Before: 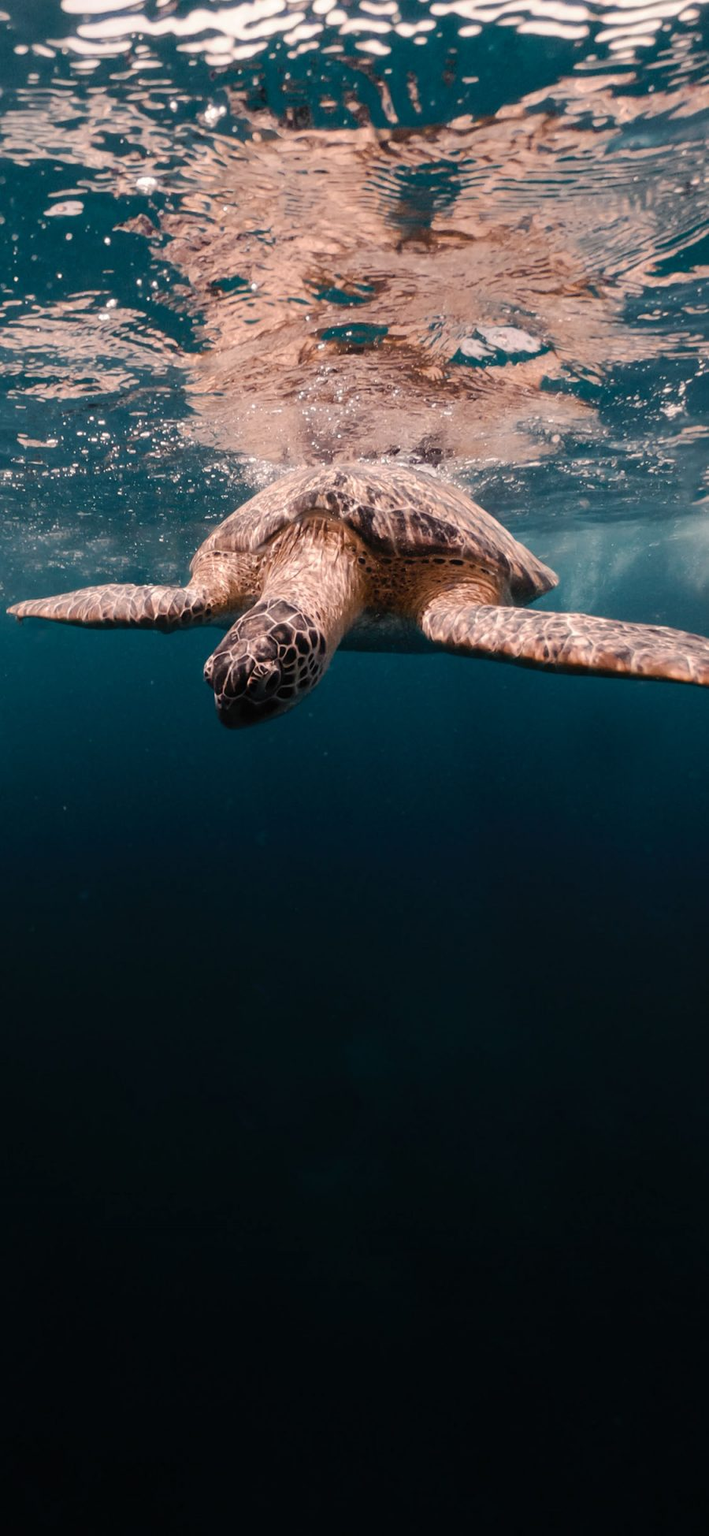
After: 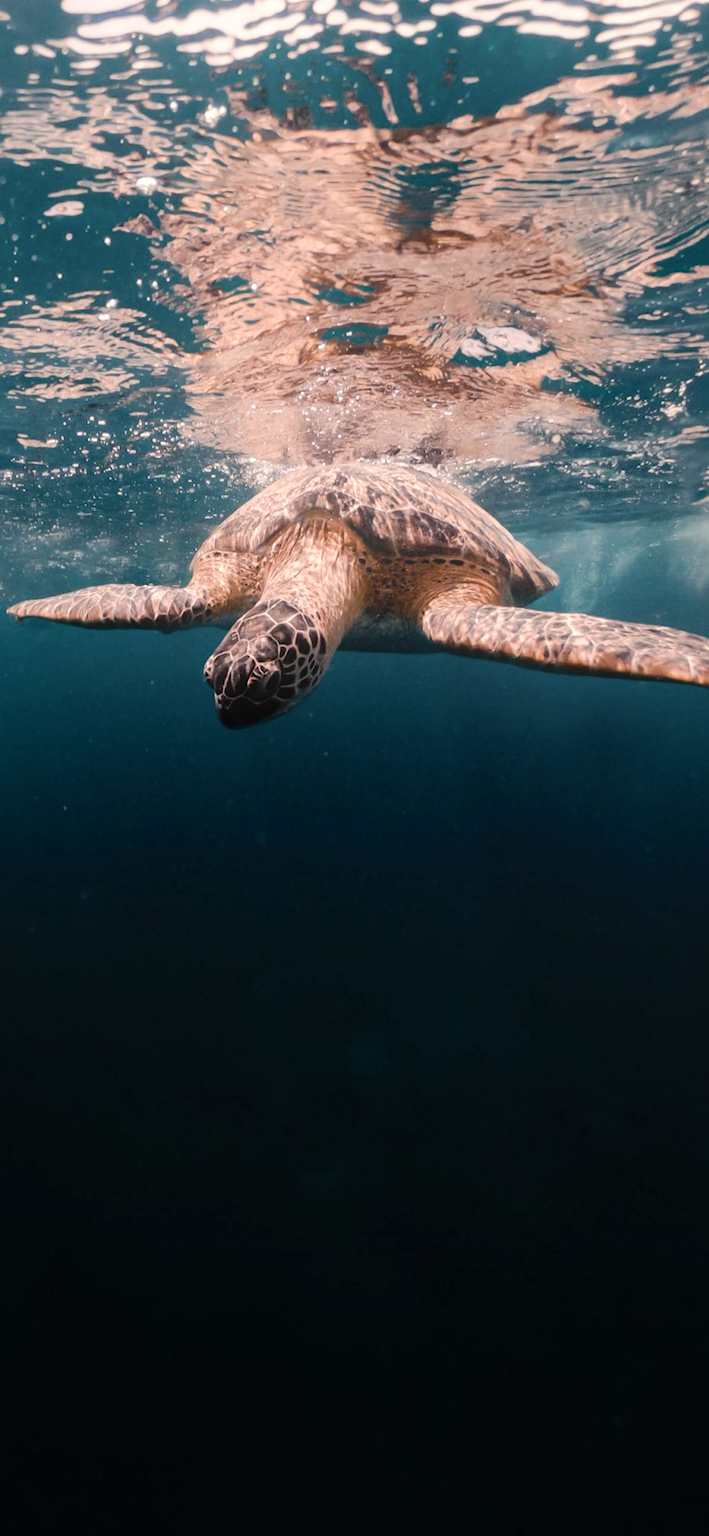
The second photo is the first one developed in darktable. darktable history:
local contrast: mode bilateral grid, contrast 20, coarseness 50, detail 132%, midtone range 0.2
bloom: threshold 82.5%, strength 16.25%
